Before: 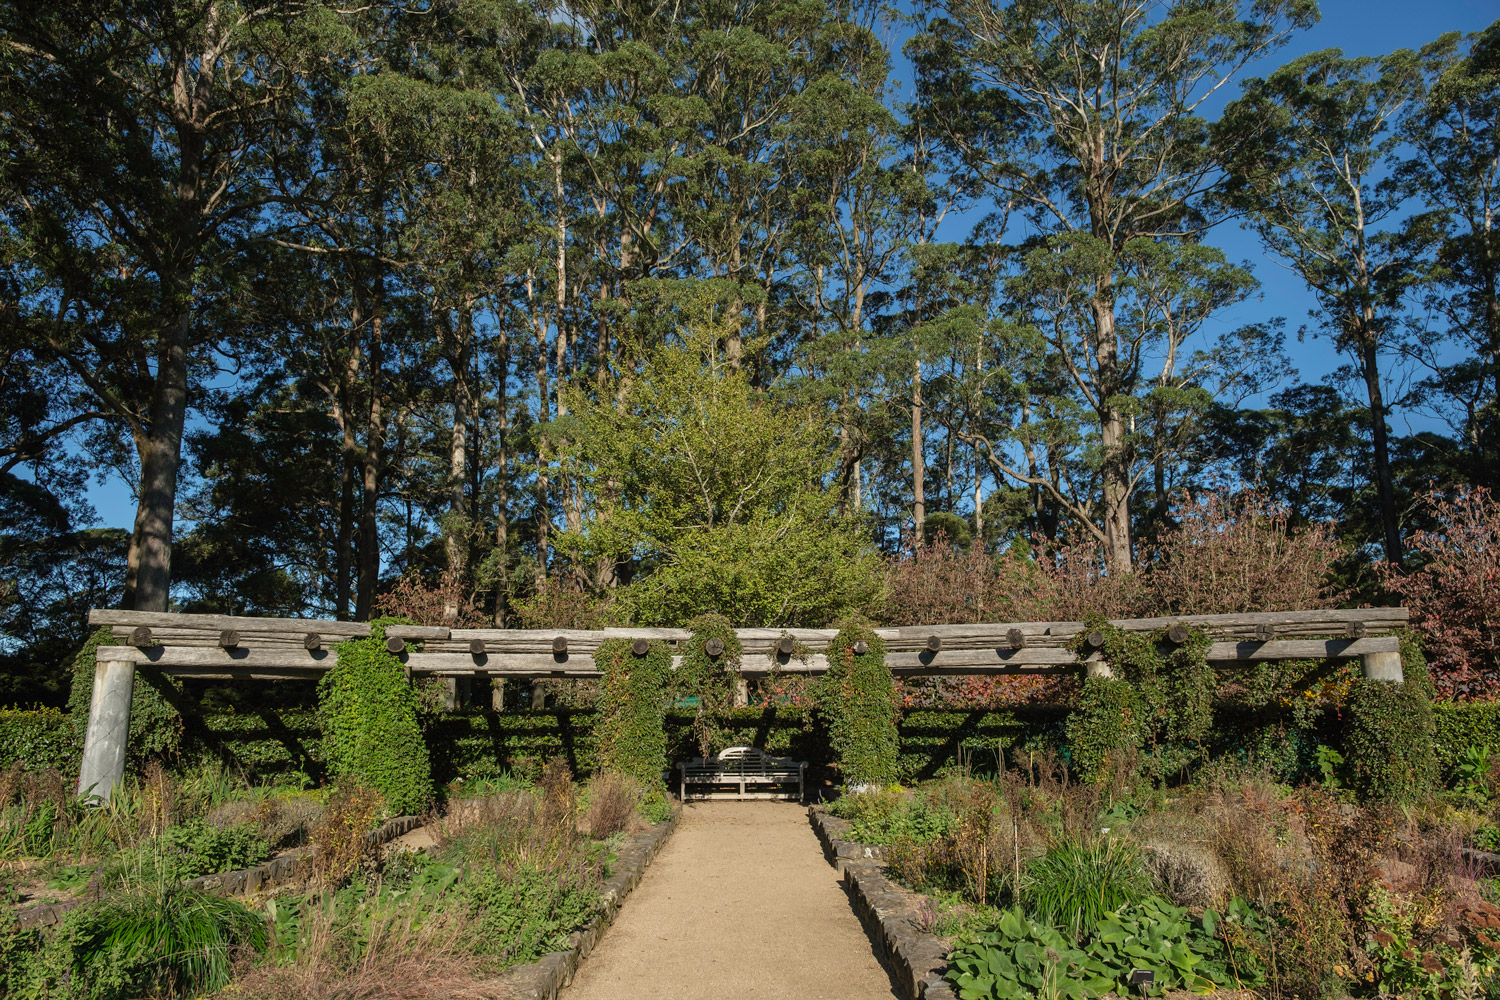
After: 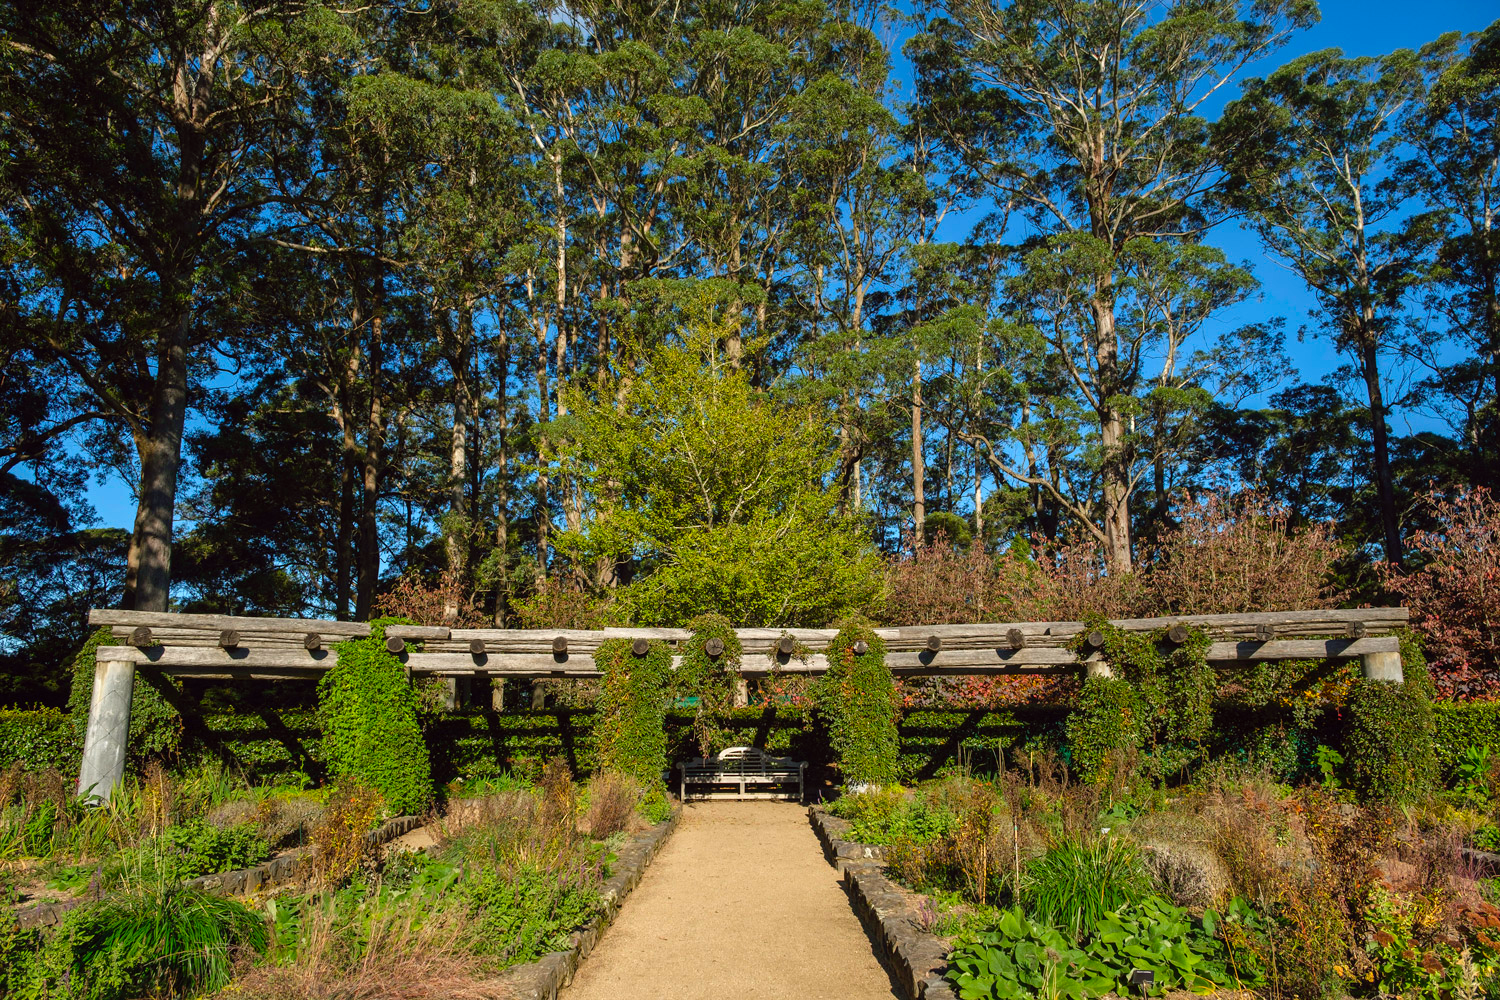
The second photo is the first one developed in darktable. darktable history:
contrast brightness saturation: contrast 0.07
color balance: lift [1, 1.001, 0.999, 1.001], gamma [1, 1.004, 1.007, 0.993], gain [1, 0.991, 0.987, 1.013], contrast 10%, output saturation 120%
levels: levels [0, 0.478, 1]
